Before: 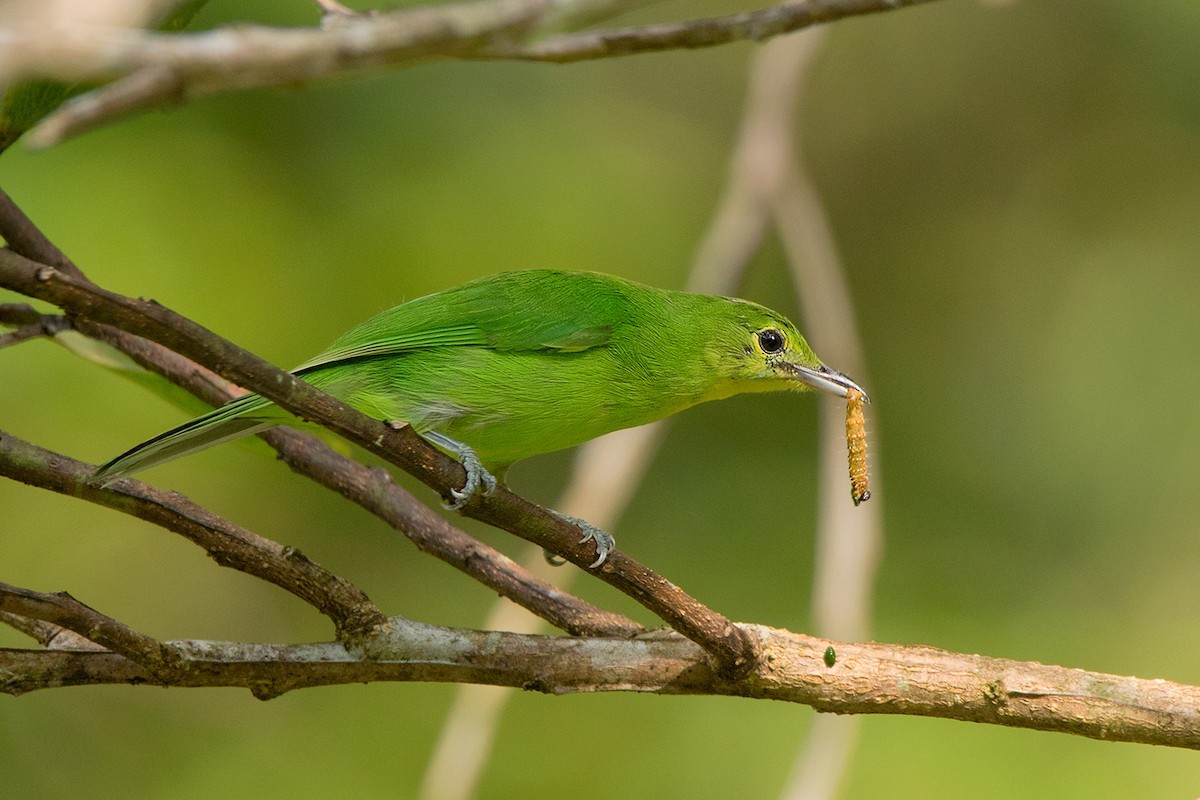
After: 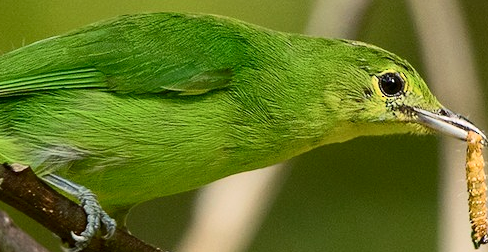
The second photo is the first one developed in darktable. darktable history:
crop: left 31.713%, top 32.136%, right 27.601%, bottom 36.305%
contrast brightness saturation: contrast 0.281
